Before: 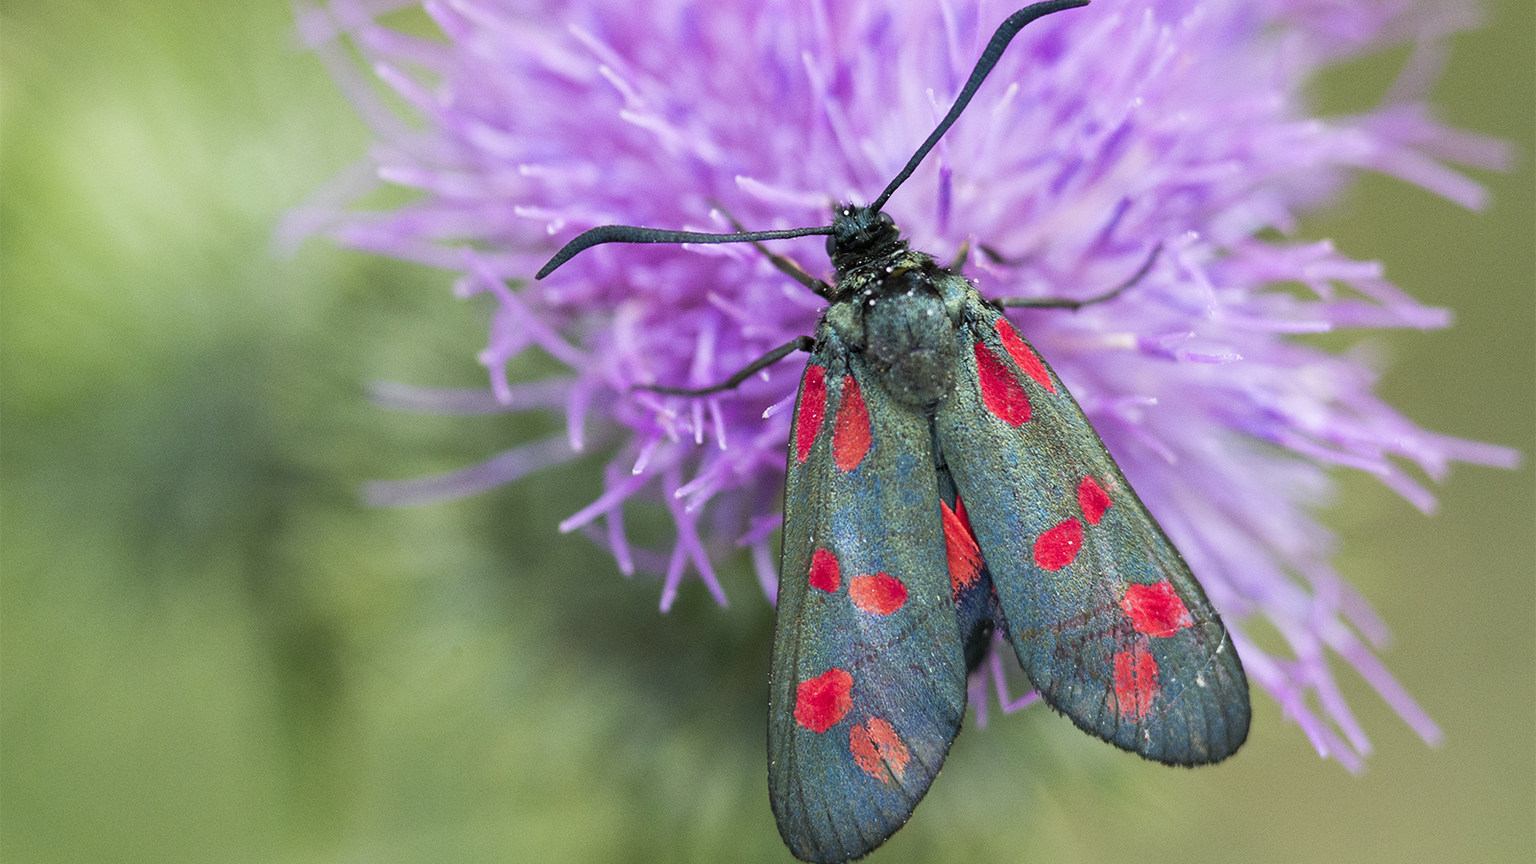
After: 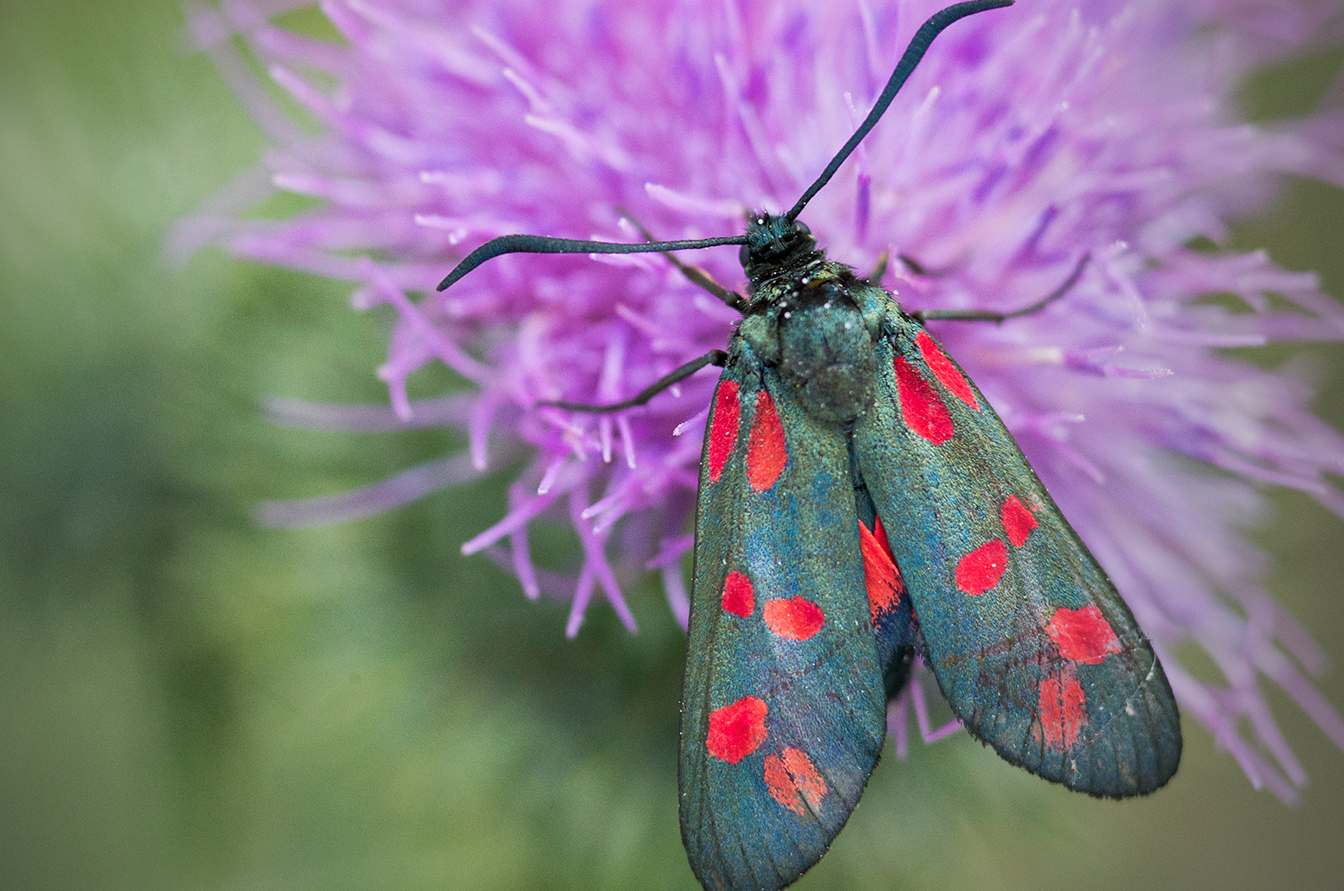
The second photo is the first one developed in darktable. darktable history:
shadows and highlights: on, module defaults
crop: left 7.598%, right 7.873%
vignetting: fall-off start 72.14%, fall-off radius 108.07%, brightness -0.713, saturation -0.488, center (-0.054, -0.359), width/height ratio 0.729
